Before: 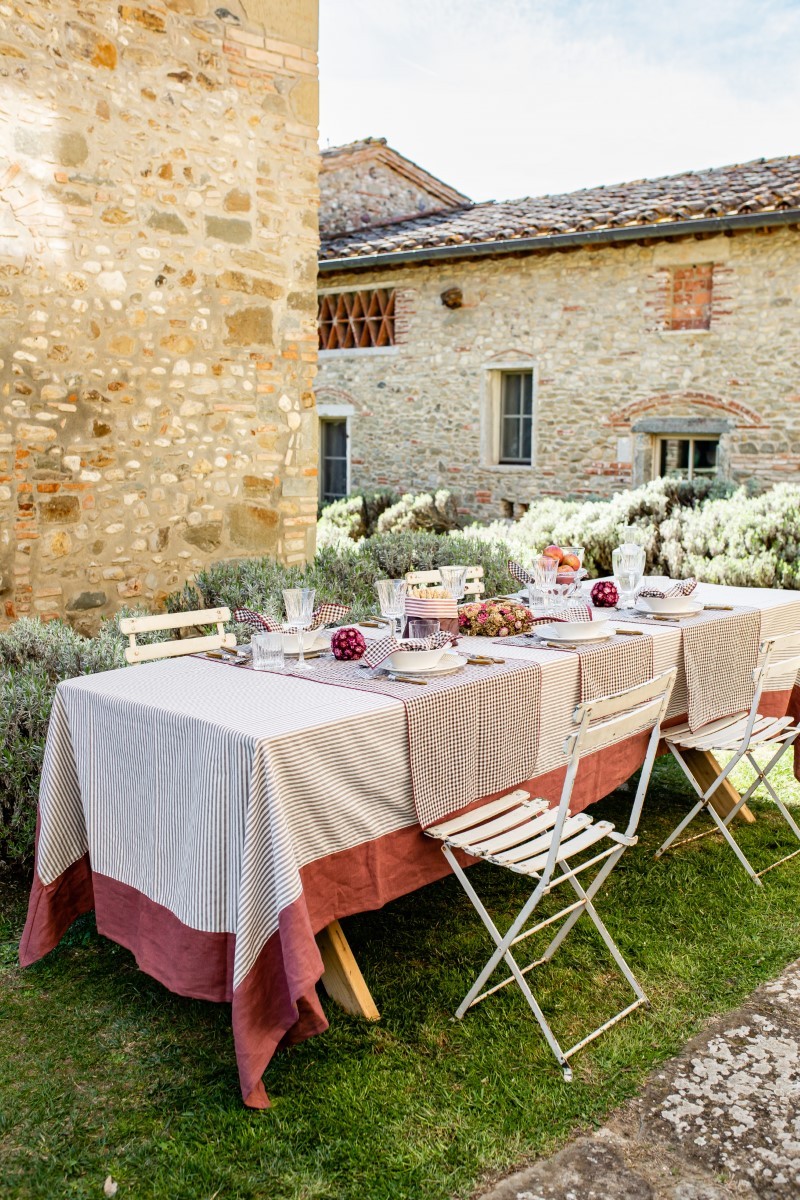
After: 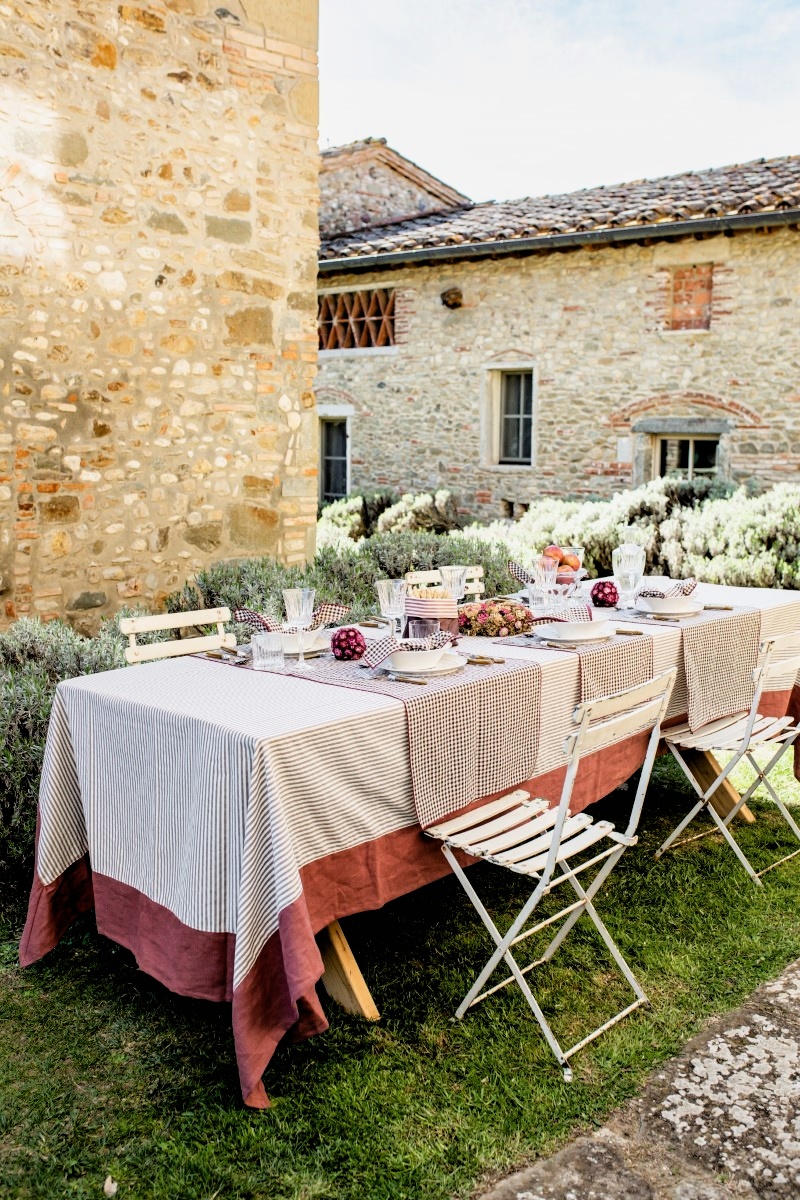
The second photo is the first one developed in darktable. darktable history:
filmic rgb: black relative exposure -4.95 EV, white relative exposure 2.84 EV, hardness 3.71
